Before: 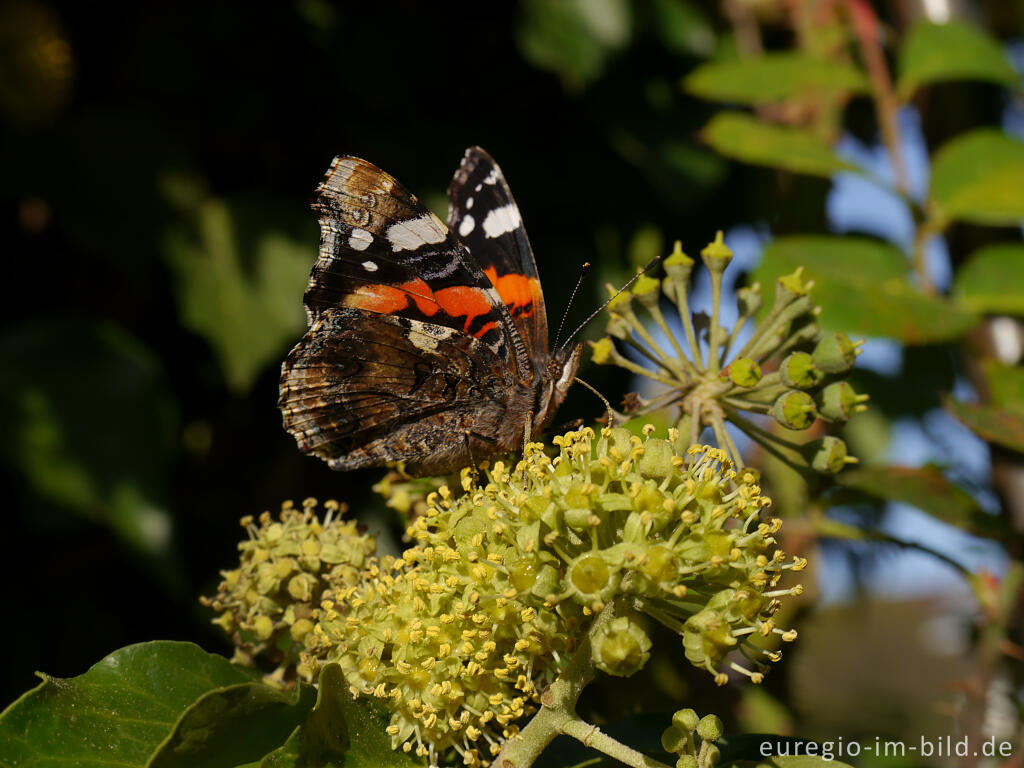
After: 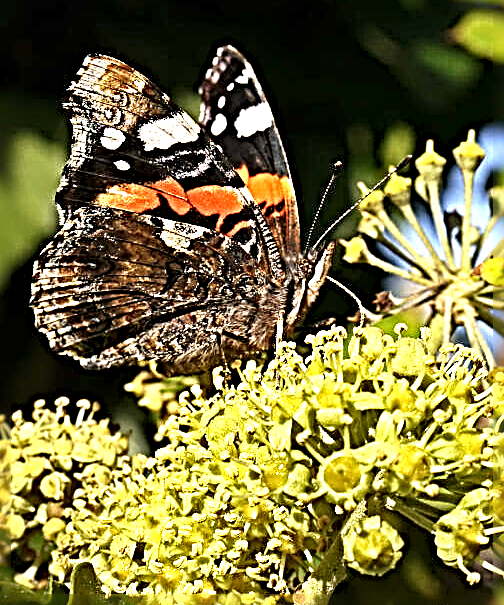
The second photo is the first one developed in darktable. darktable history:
crop and rotate: angle 0.014°, left 24.275%, top 13.146%, right 26.406%, bottom 8.022%
sharpen: radius 4.053, amount 1.992
local contrast: highlights 105%, shadows 101%, detail 119%, midtone range 0.2
exposure: black level correction 0, exposure 1.278 EV, compensate highlight preservation false
